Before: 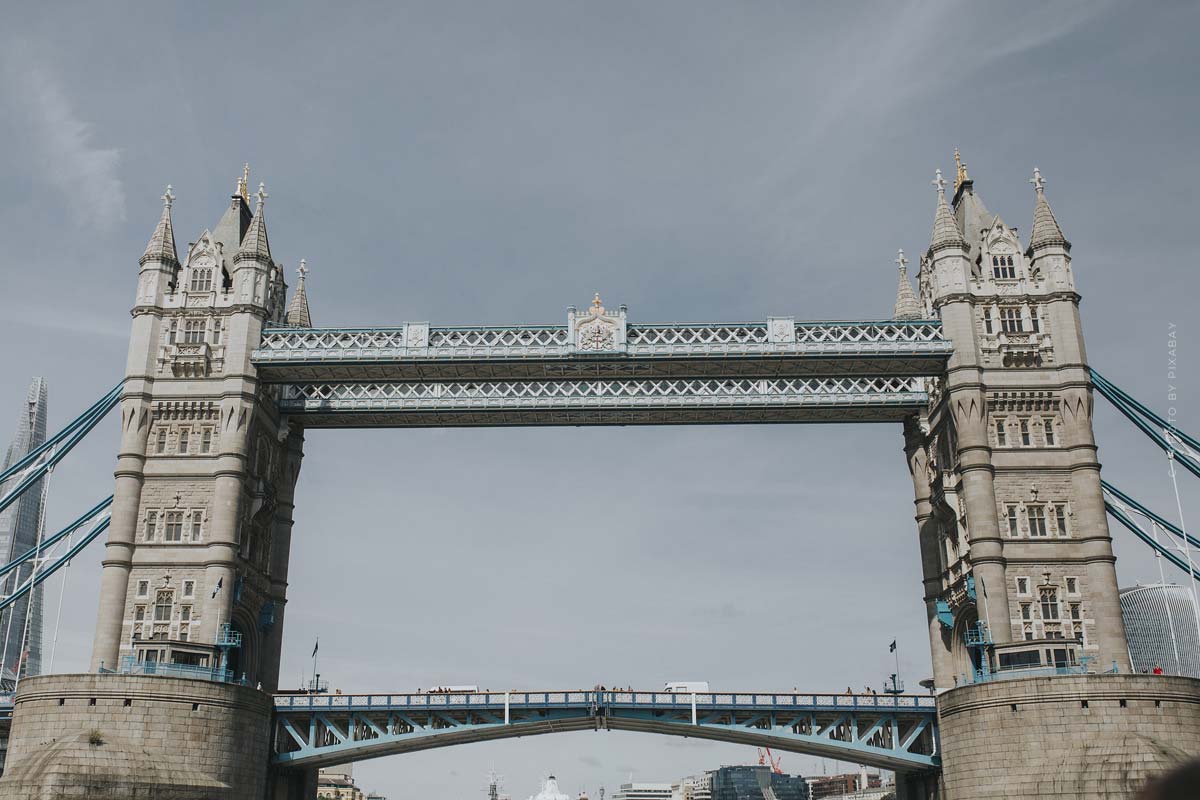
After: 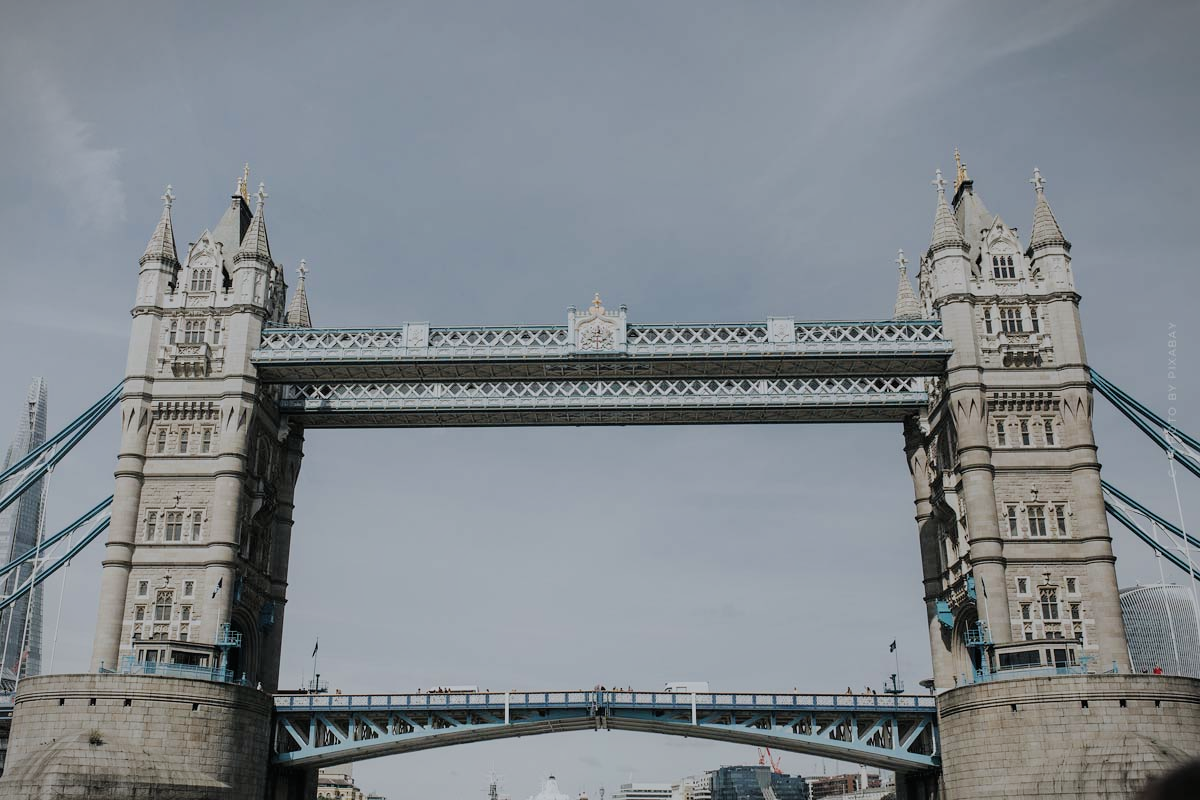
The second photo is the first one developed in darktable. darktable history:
shadows and highlights: radius 93.07, shadows -14.46, white point adjustment 0.23, highlights 31.48, compress 48.23%, highlights color adjustment 52.79%, soften with gaussian
white balance: red 0.988, blue 1.017
filmic rgb: black relative exposure -7.32 EV, white relative exposure 5.09 EV, hardness 3.2
rotate and perspective: automatic cropping off
vignetting: fall-off start 100%, brightness -0.282, width/height ratio 1.31
